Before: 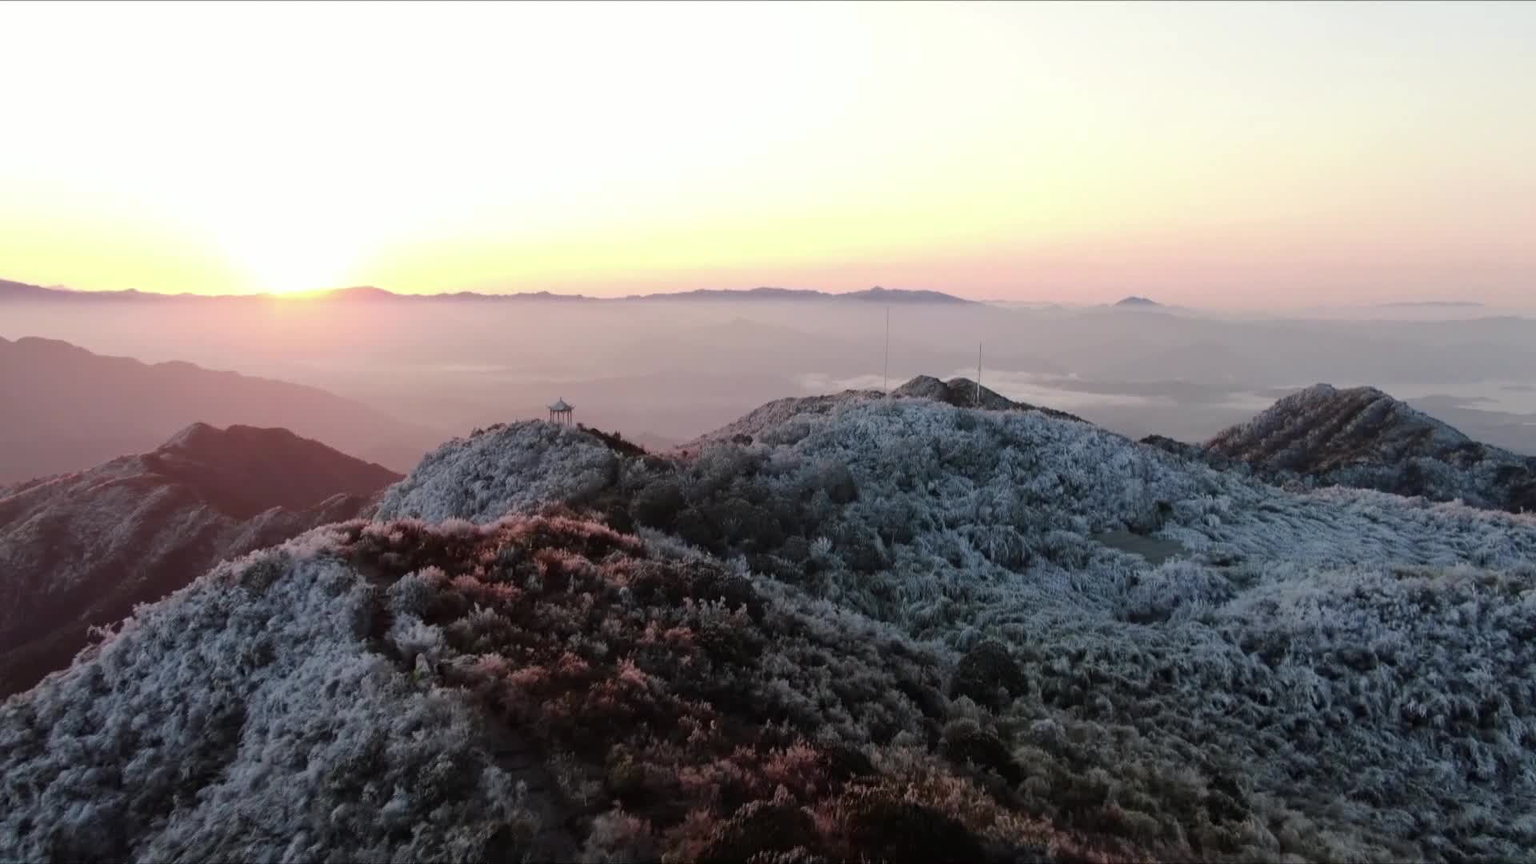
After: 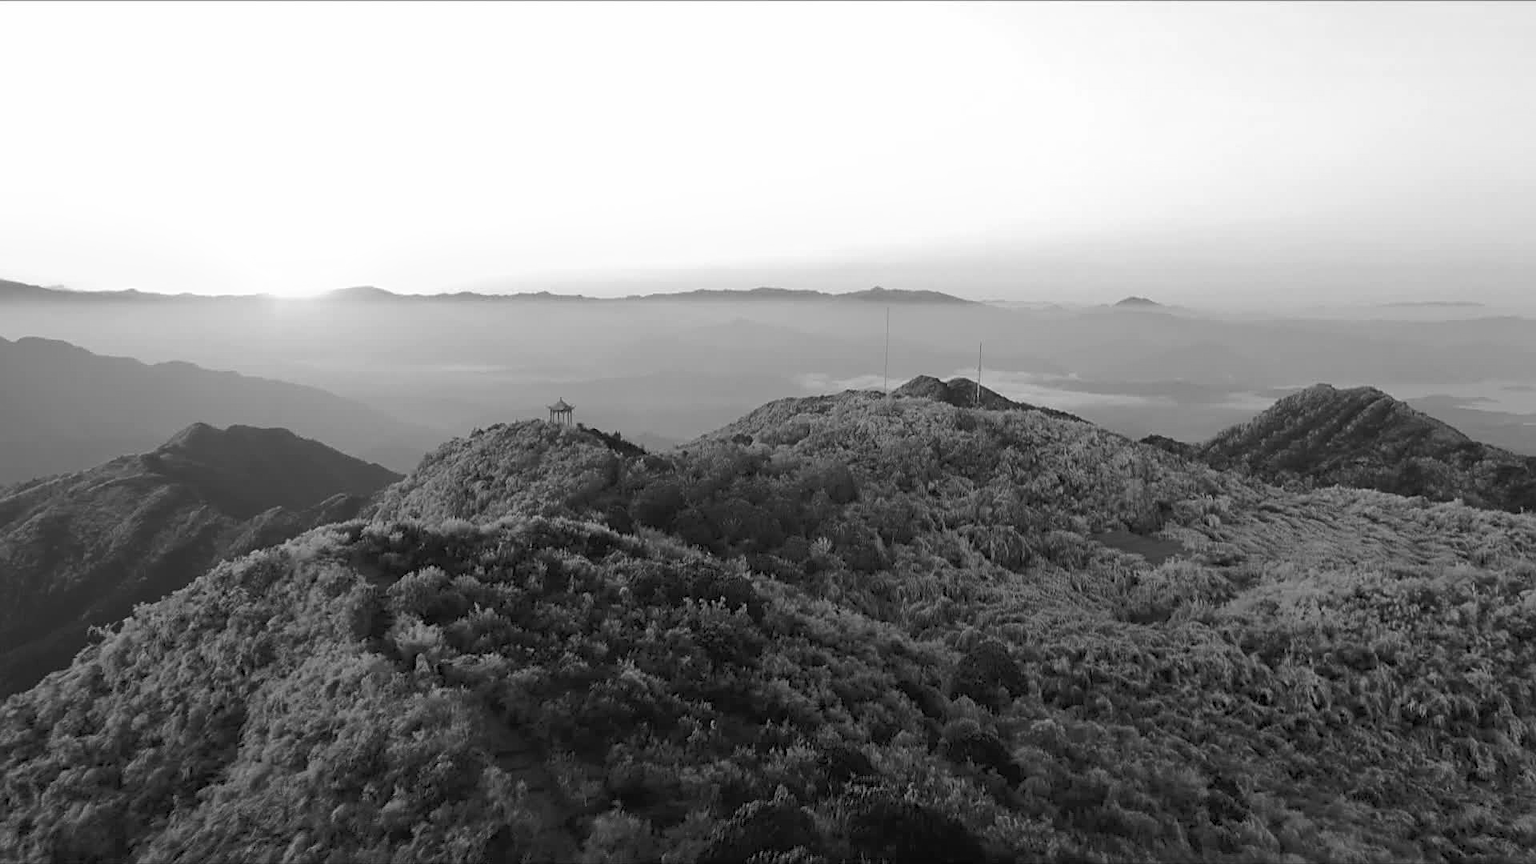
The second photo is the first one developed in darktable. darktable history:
monochrome: a -4.13, b 5.16, size 1
rgb curve: curves: ch0 [(0, 0) (0.093, 0.159) (0.241, 0.265) (0.414, 0.42) (1, 1)], compensate middle gray true, preserve colors basic power
sharpen: on, module defaults
